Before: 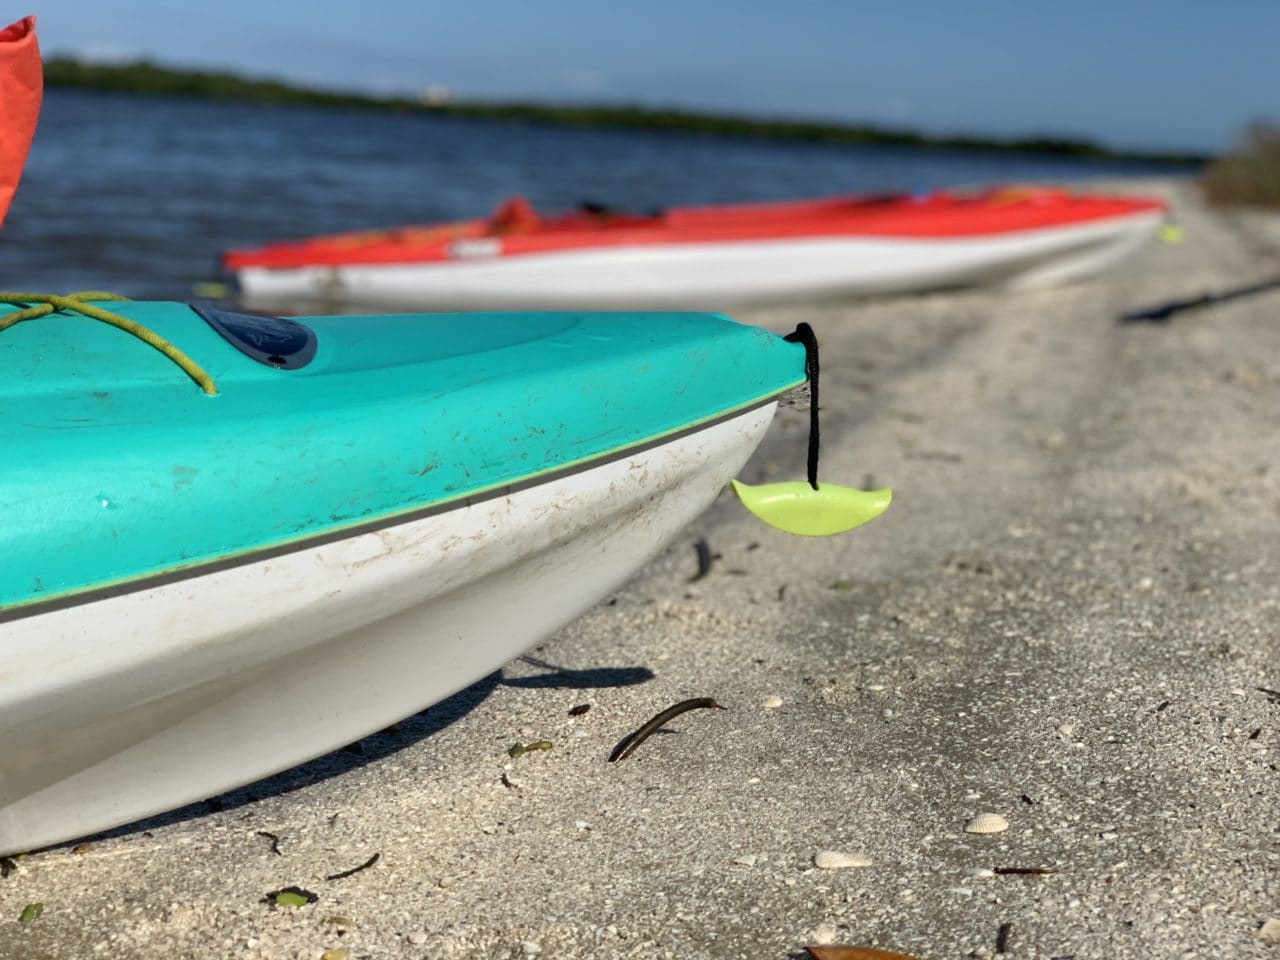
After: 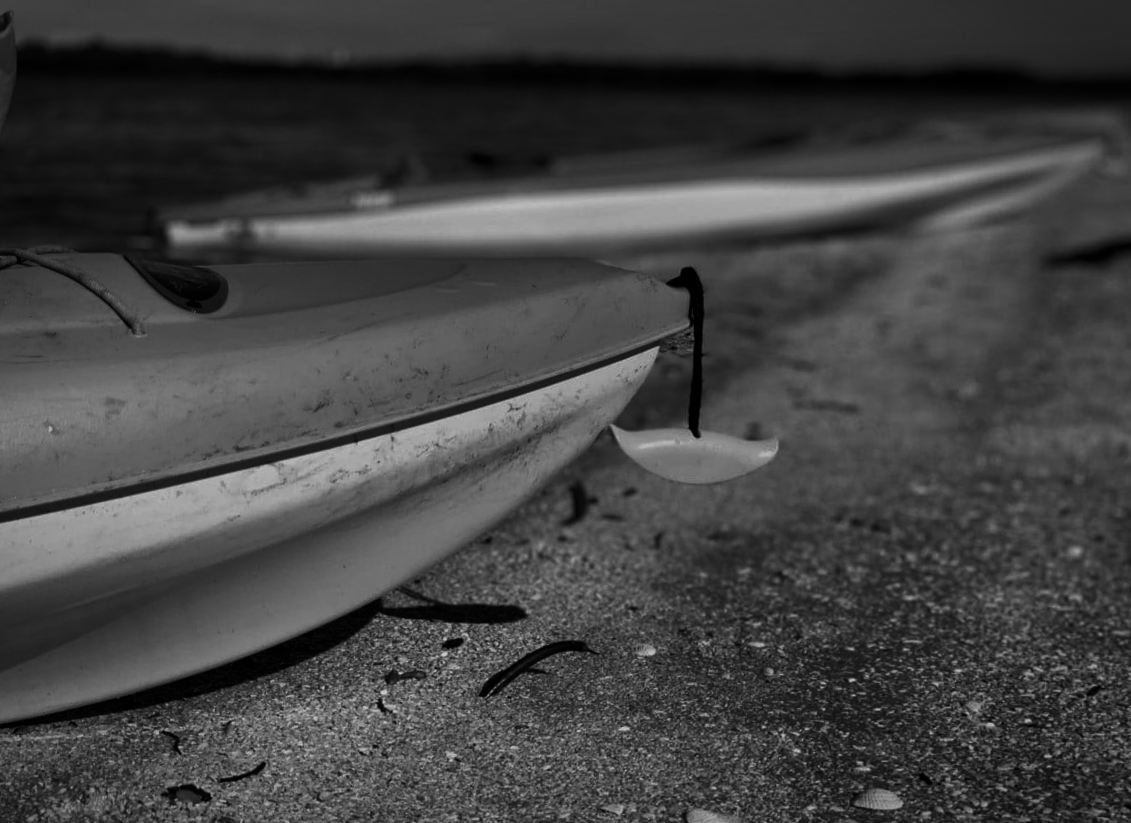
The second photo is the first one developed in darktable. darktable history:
rotate and perspective: rotation 1.69°, lens shift (vertical) -0.023, lens shift (horizontal) -0.291, crop left 0.025, crop right 0.988, crop top 0.092, crop bottom 0.842
monochrome: a -6.99, b 35.61, size 1.4
crop and rotate: left 1.088%, right 8.807%
contrast brightness saturation: contrast -0.03, brightness -0.59, saturation -1
vignetting: automatic ratio true
color calibration: output gray [0.21, 0.42, 0.37, 0], gray › normalize channels true, illuminant same as pipeline (D50), adaptation XYZ, x 0.346, y 0.359, gamut compression 0
bloom: size 5%, threshold 95%, strength 15%
white balance: red 1.138, green 0.996, blue 0.812
